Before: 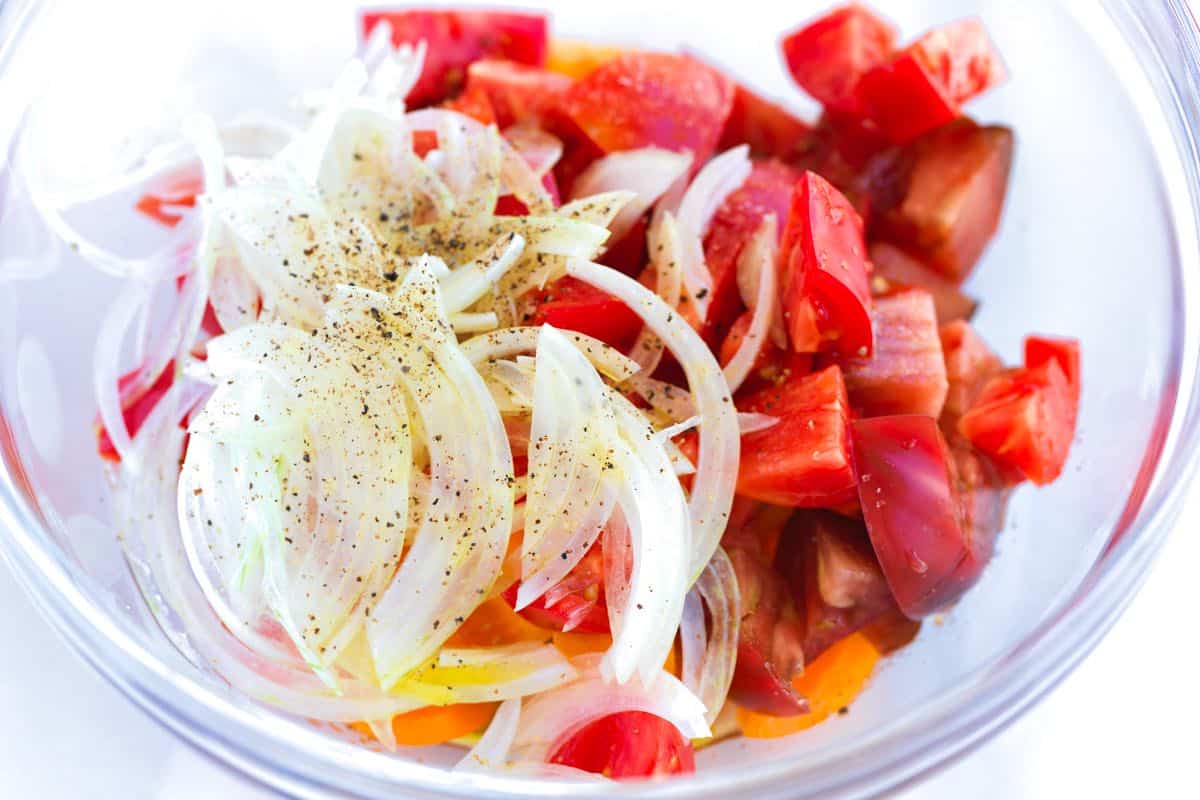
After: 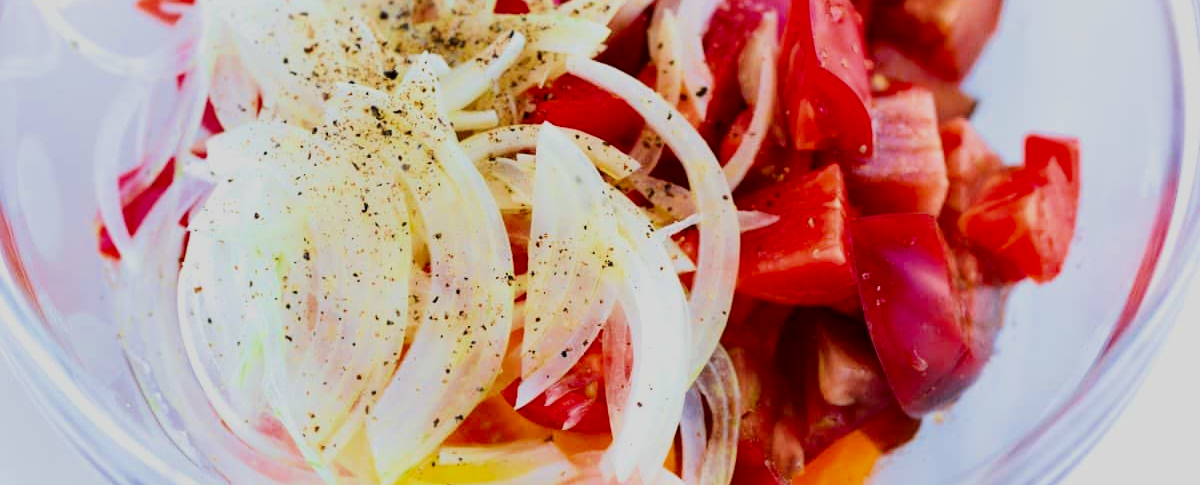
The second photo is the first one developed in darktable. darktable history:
filmic rgb: black relative exposure -7.15 EV, white relative exposure 5.36 EV, hardness 3.02, color science v6 (2022)
crop and rotate: top 25.357%, bottom 13.942%
contrast brightness saturation: contrast 0.2, brightness -0.11, saturation 0.1
